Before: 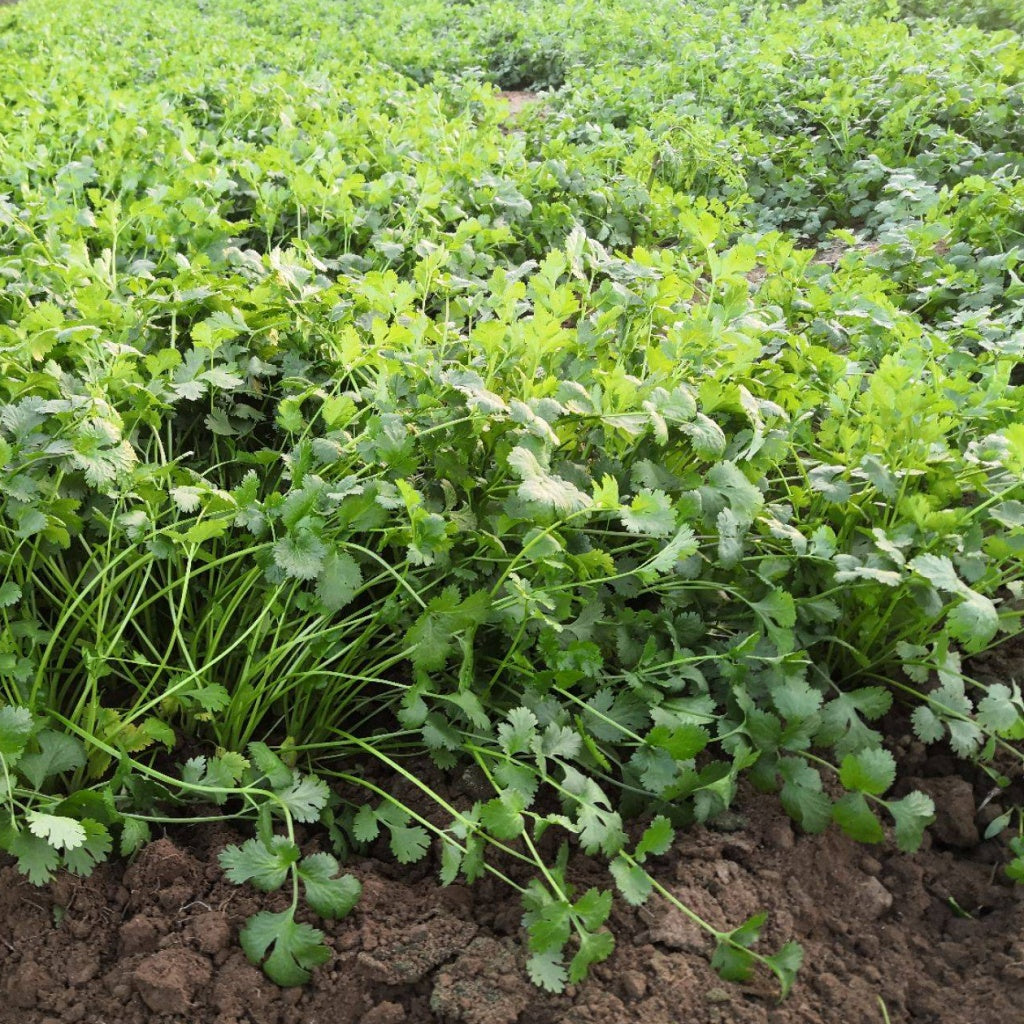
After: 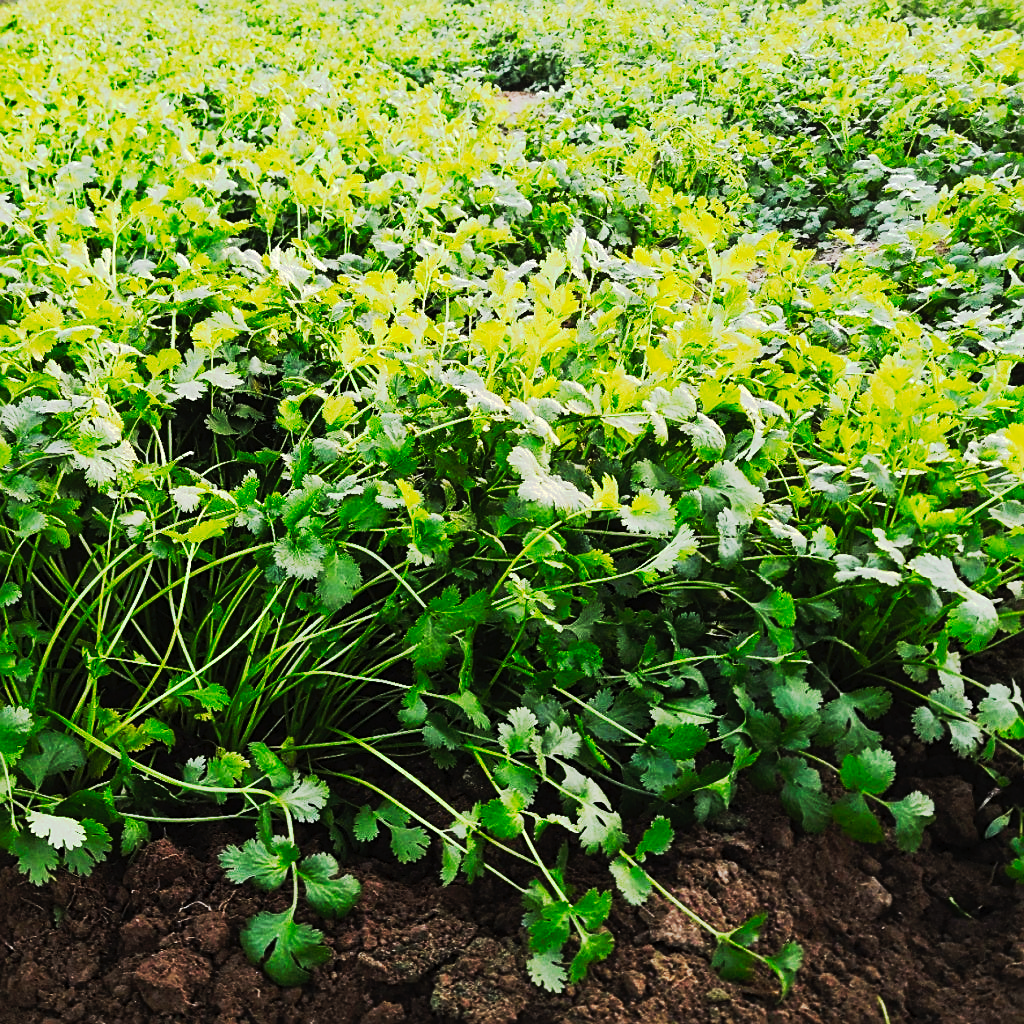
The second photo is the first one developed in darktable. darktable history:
sharpen: on, module defaults
tone curve: curves: ch0 [(0, 0) (0.003, 0.011) (0.011, 0.014) (0.025, 0.018) (0.044, 0.023) (0.069, 0.028) (0.1, 0.031) (0.136, 0.039) (0.177, 0.056) (0.224, 0.081) (0.277, 0.129) (0.335, 0.188) (0.399, 0.256) (0.468, 0.367) (0.543, 0.514) (0.623, 0.684) (0.709, 0.785) (0.801, 0.846) (0.898, 0.884) (1, 1)], preserve colors none
